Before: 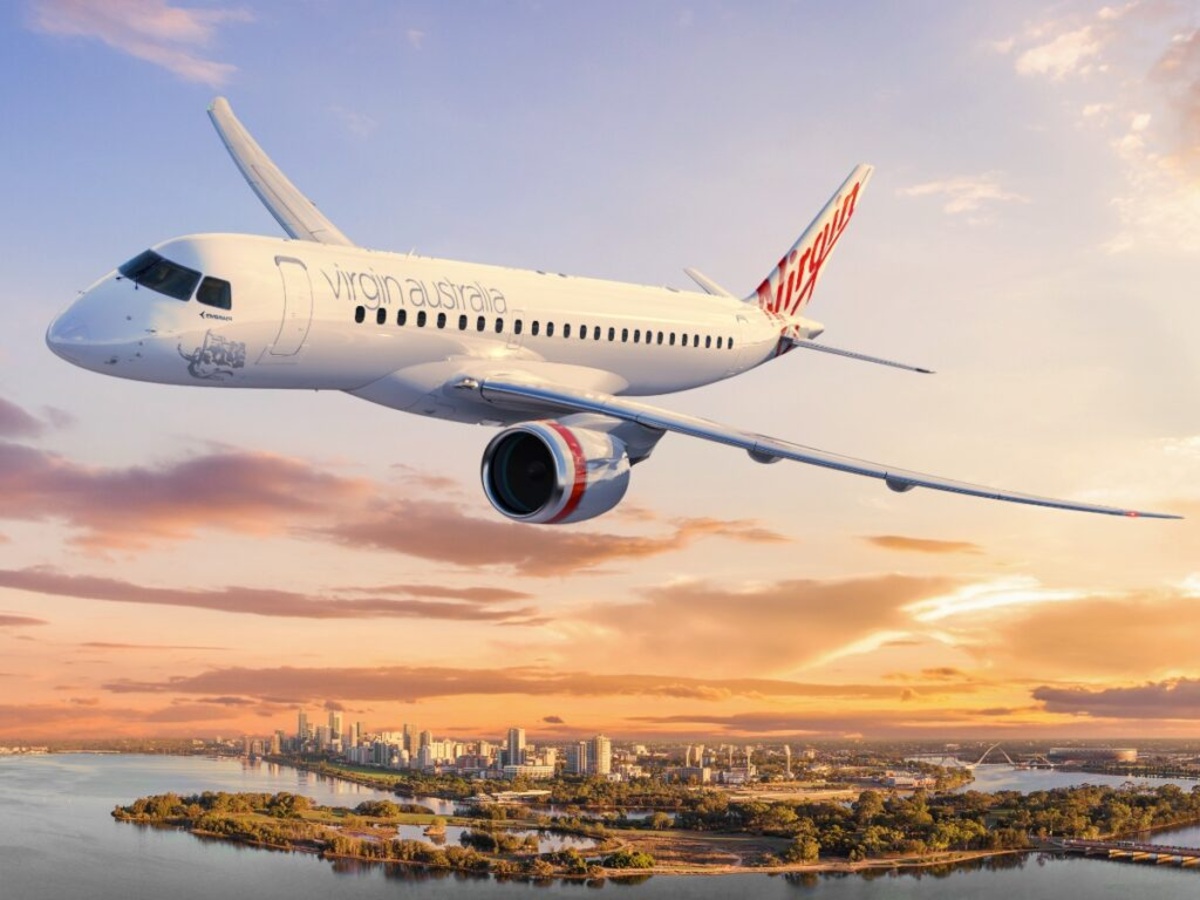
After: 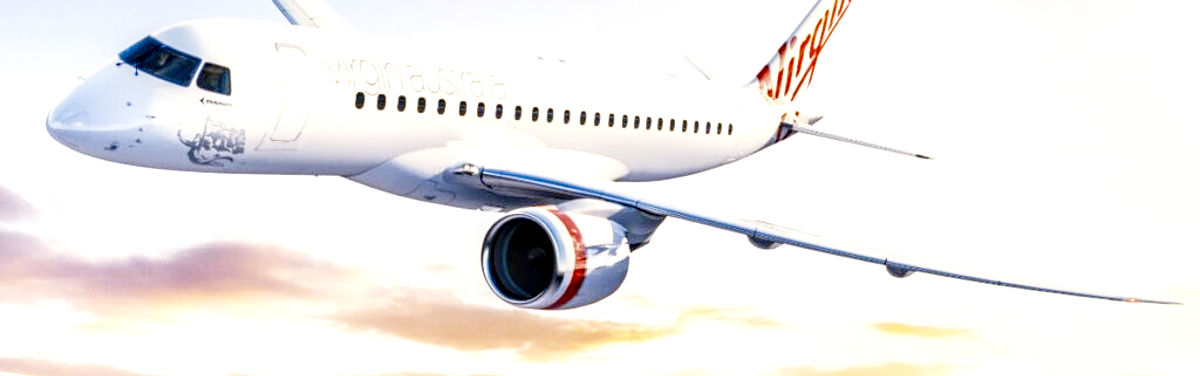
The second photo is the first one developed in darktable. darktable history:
base curve: curves: ch0 [(0, 0) (0.028, 0.03) (0.121, 0.232) (0.46, 0.748) (0.859, 0.968) (1, 1)], preserve colors none
crop and rotate: top 23.84%, bottom 34.294%
color contrast: green-magenta contrast 0.85, blue-yellow contrast 1.25, unbound 0
rotate and perspective: automatic cropping off
exposure: black level correction 0, exposure 1.1 EV, compensate exposure bias true, compensate highlight preservation false
local contrast: highlights 20%, detail 197%
graduated density: on, module defaults
